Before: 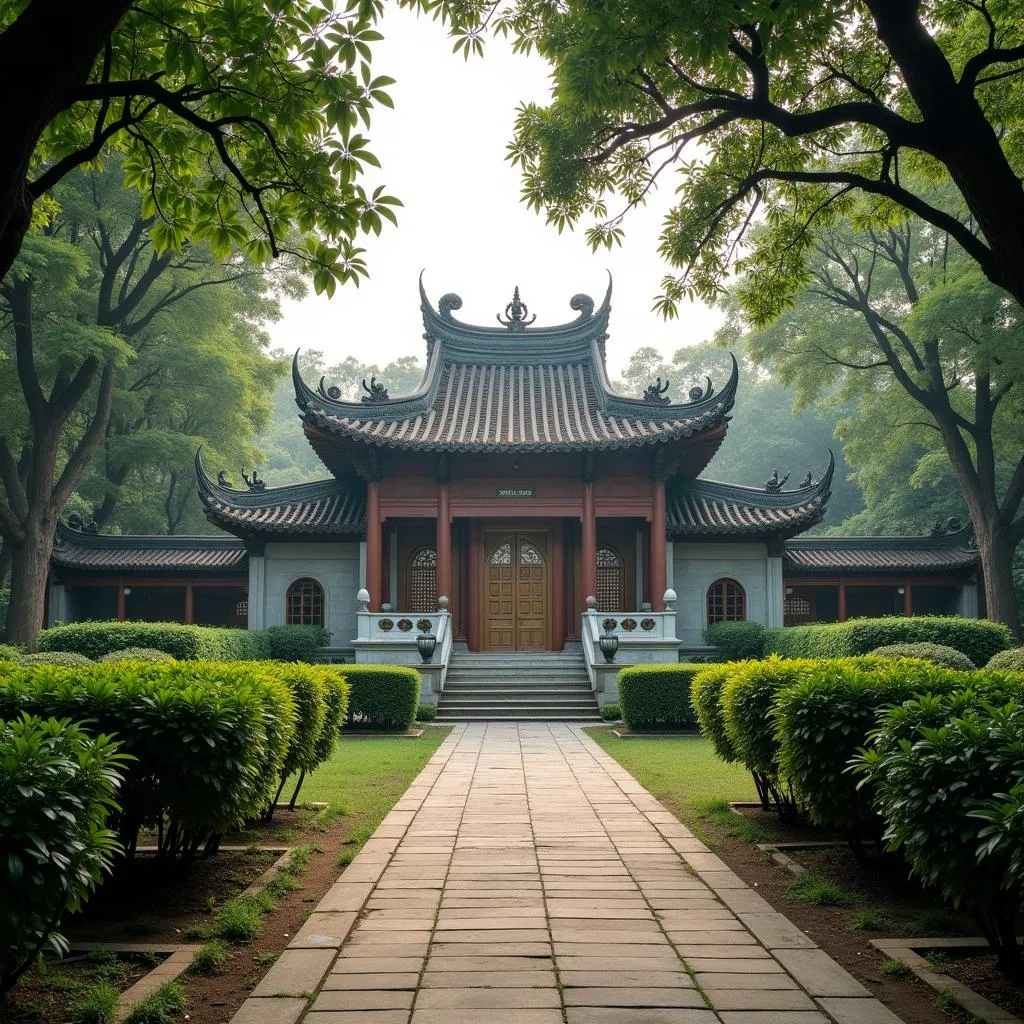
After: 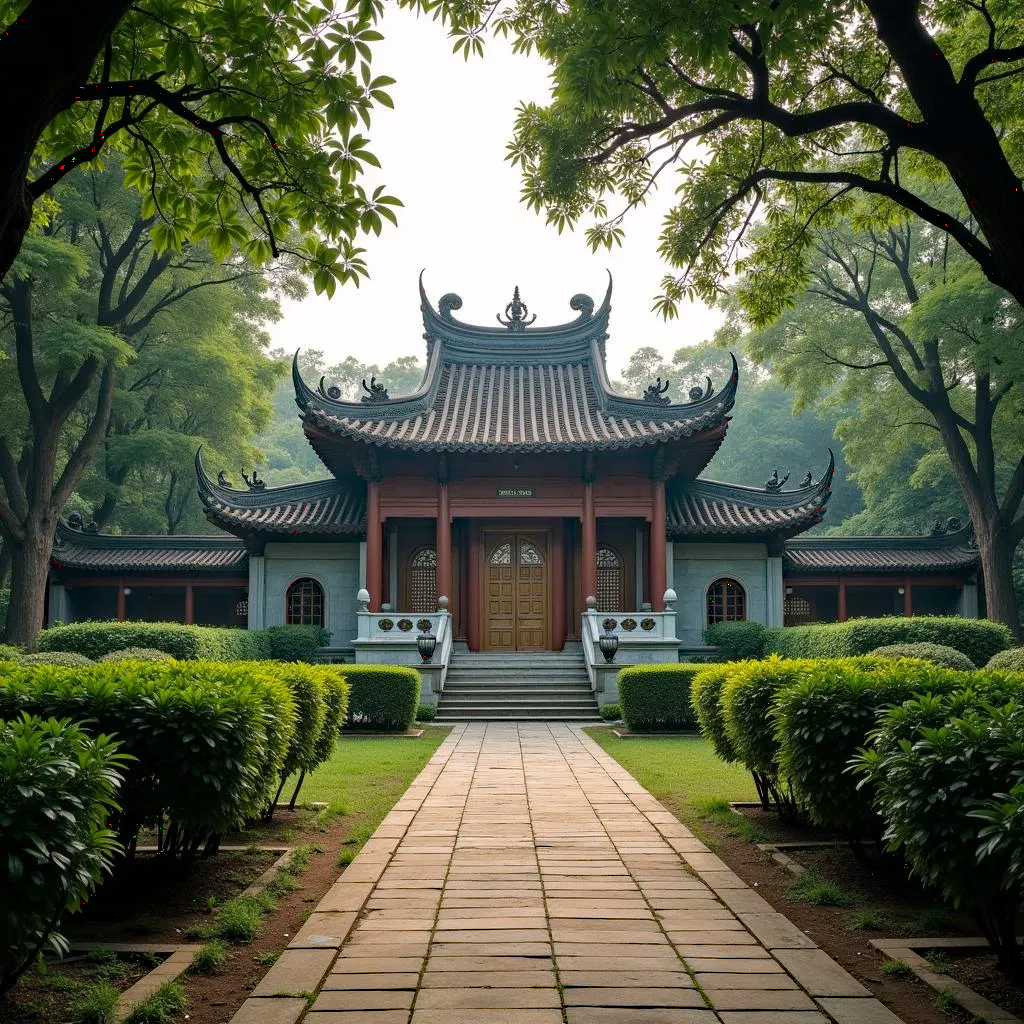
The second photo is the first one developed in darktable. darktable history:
haze removal: strength 0.401, distance 0.221, compatibility mode true, adaptive false
color calibration: illuminant custom, x 0.345, y 0.36, temperature 5045.71 K, clip negative RGB from gamut false
